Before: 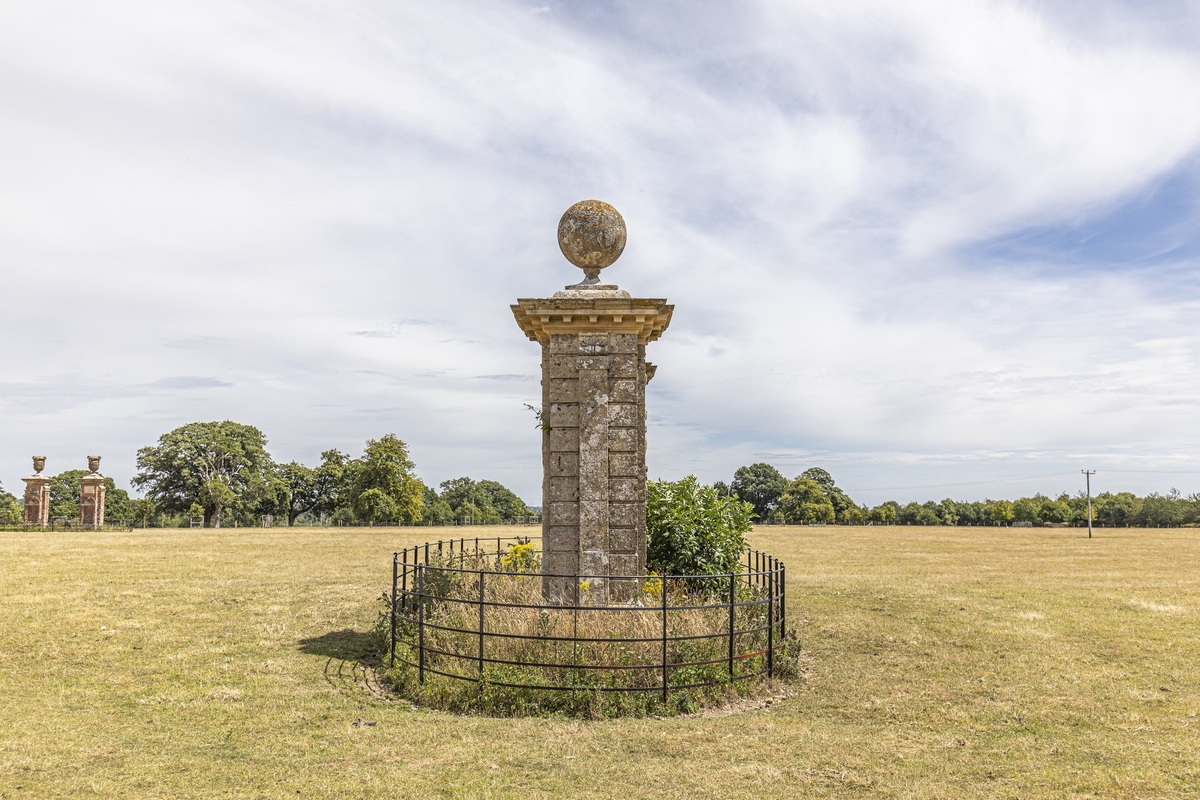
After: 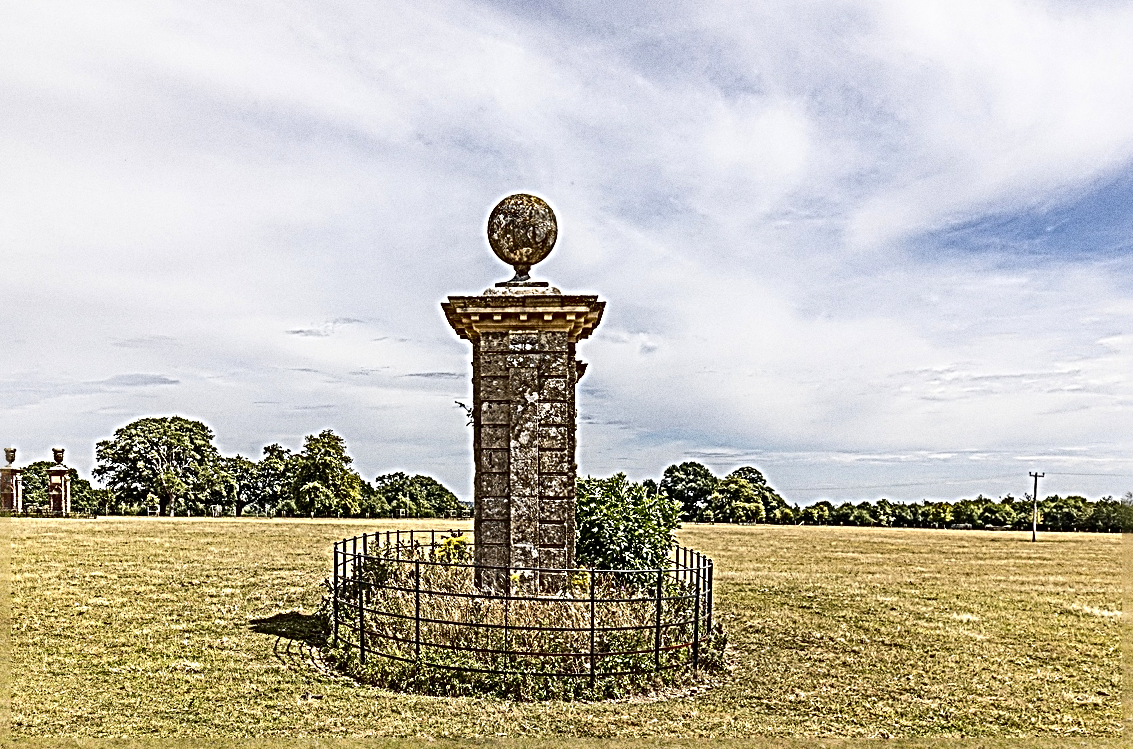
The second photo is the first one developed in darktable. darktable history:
grain: coarseness 9.61 ISO, strength 35.62%
contrast brightness saturation: contrast 0.19, brightness -0.24, saturation 0.11
rotate and perspective: rotation 0.062°, lens shift (vertical) 0.115, lens shift (horizontal) -0.133, crop left 0.047, crop right 0.94, crop top 0.061, crop bottom 0.94
sharpen: radius 4.001, amount 2
